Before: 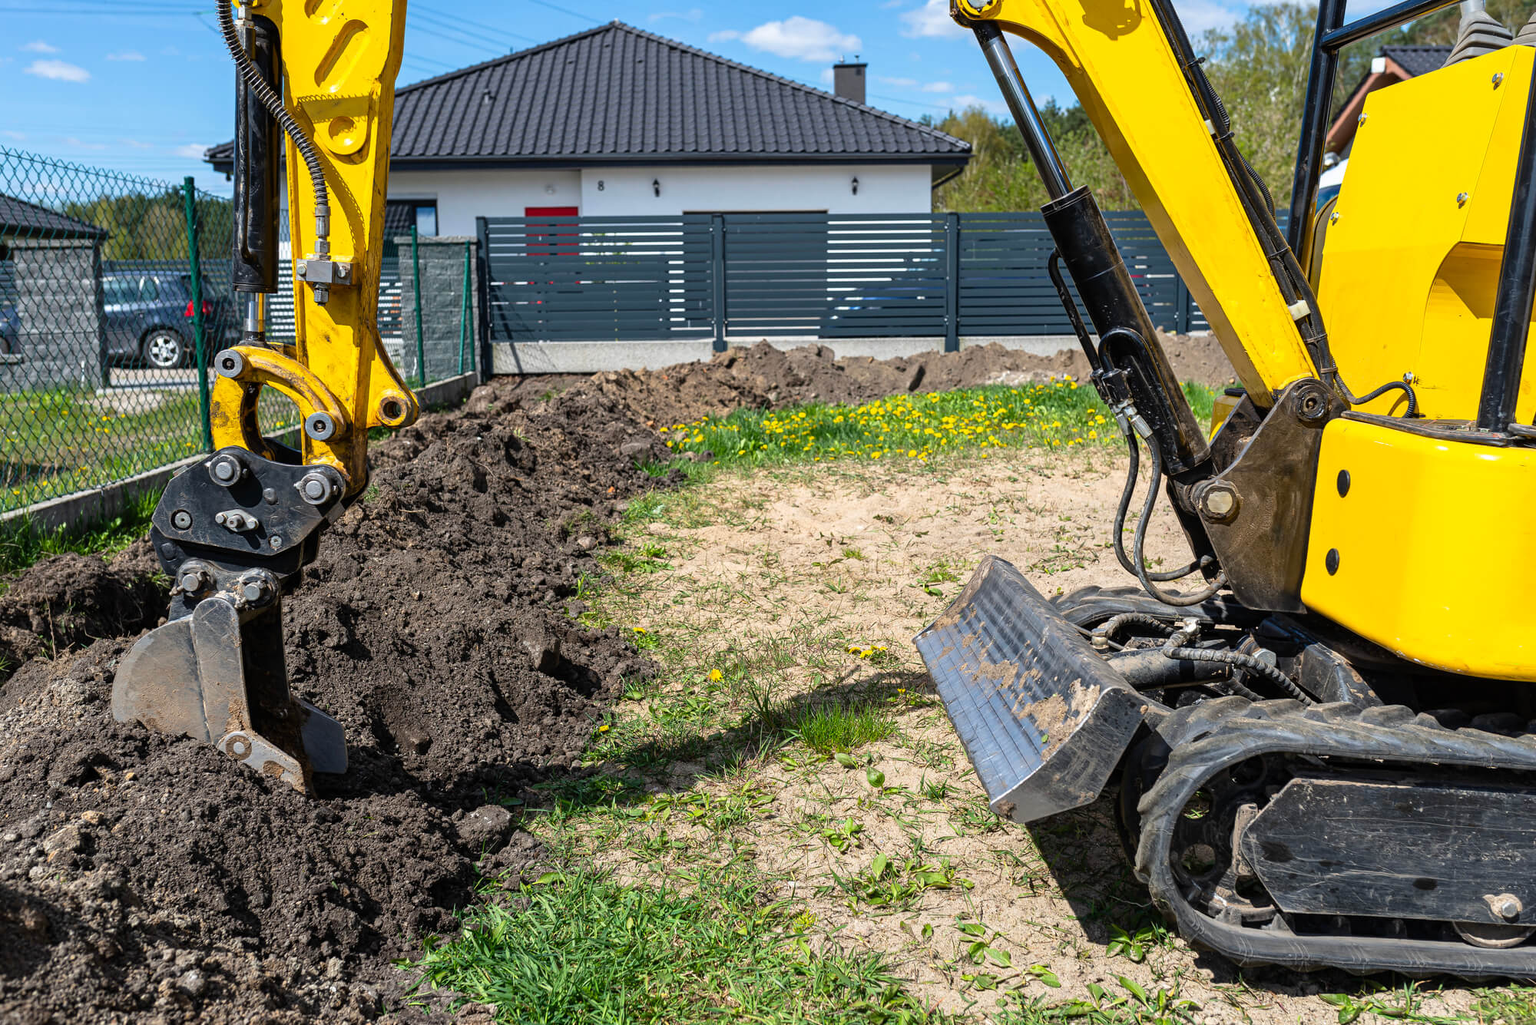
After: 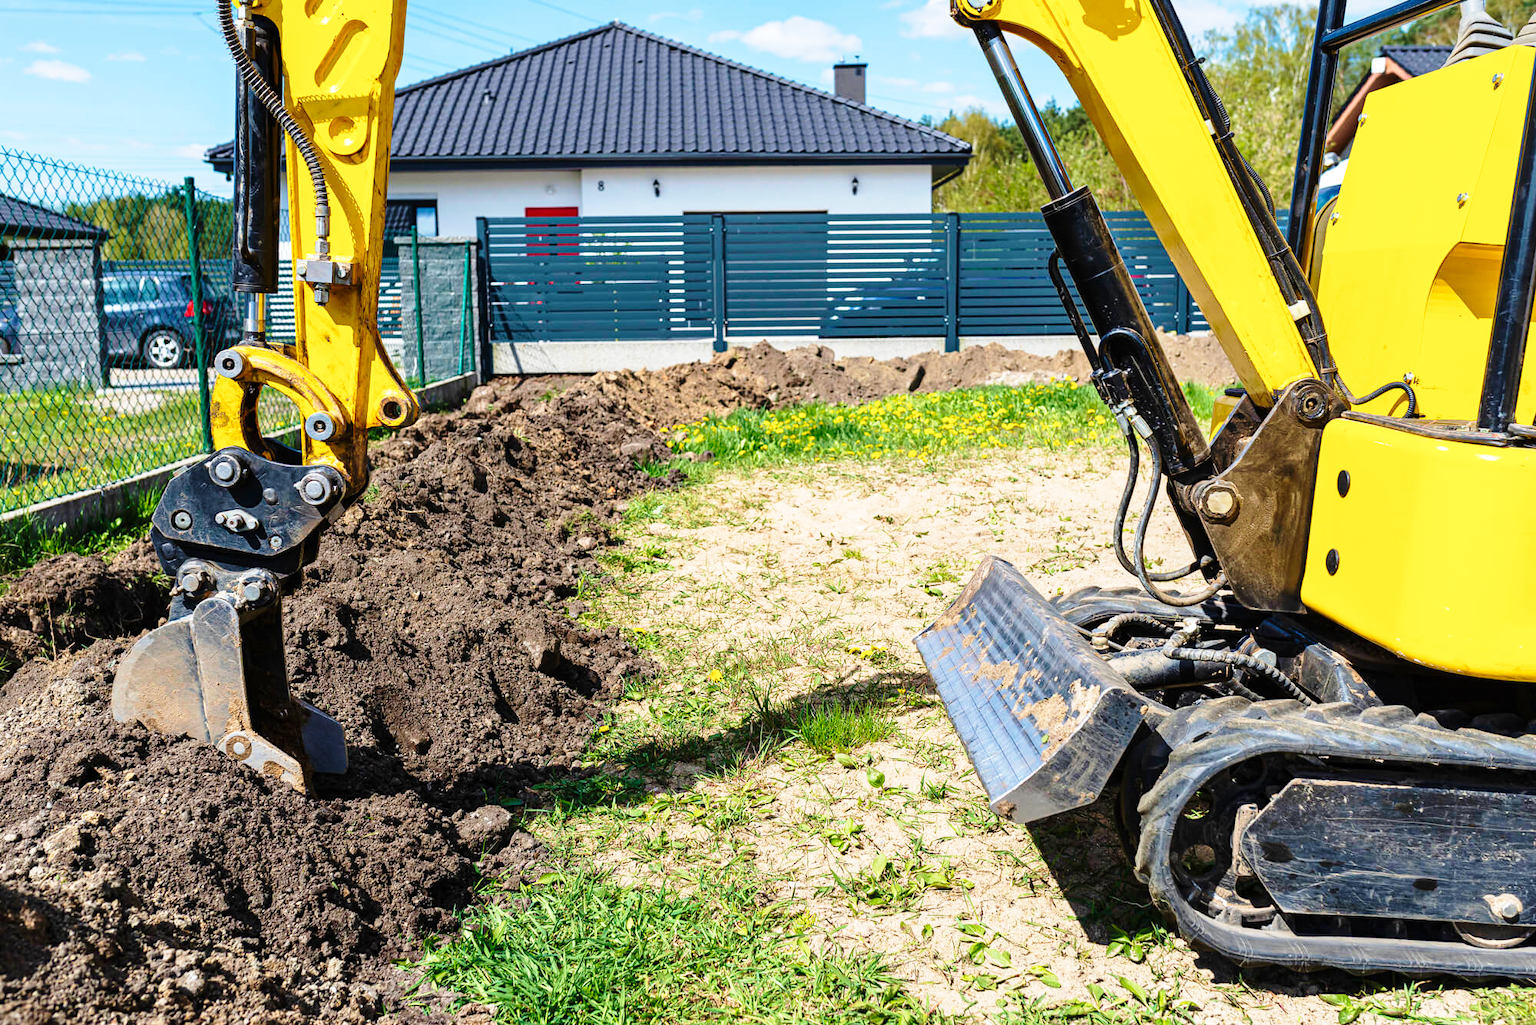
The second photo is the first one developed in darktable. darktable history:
base curve: curves: ch0 [(0, 0) (0.028, 0.03) (0.121, 0.232) (0.46, 0.748) (0.859, 0.968) (1, 1)], preserve colors none
velvia: strength 45%
